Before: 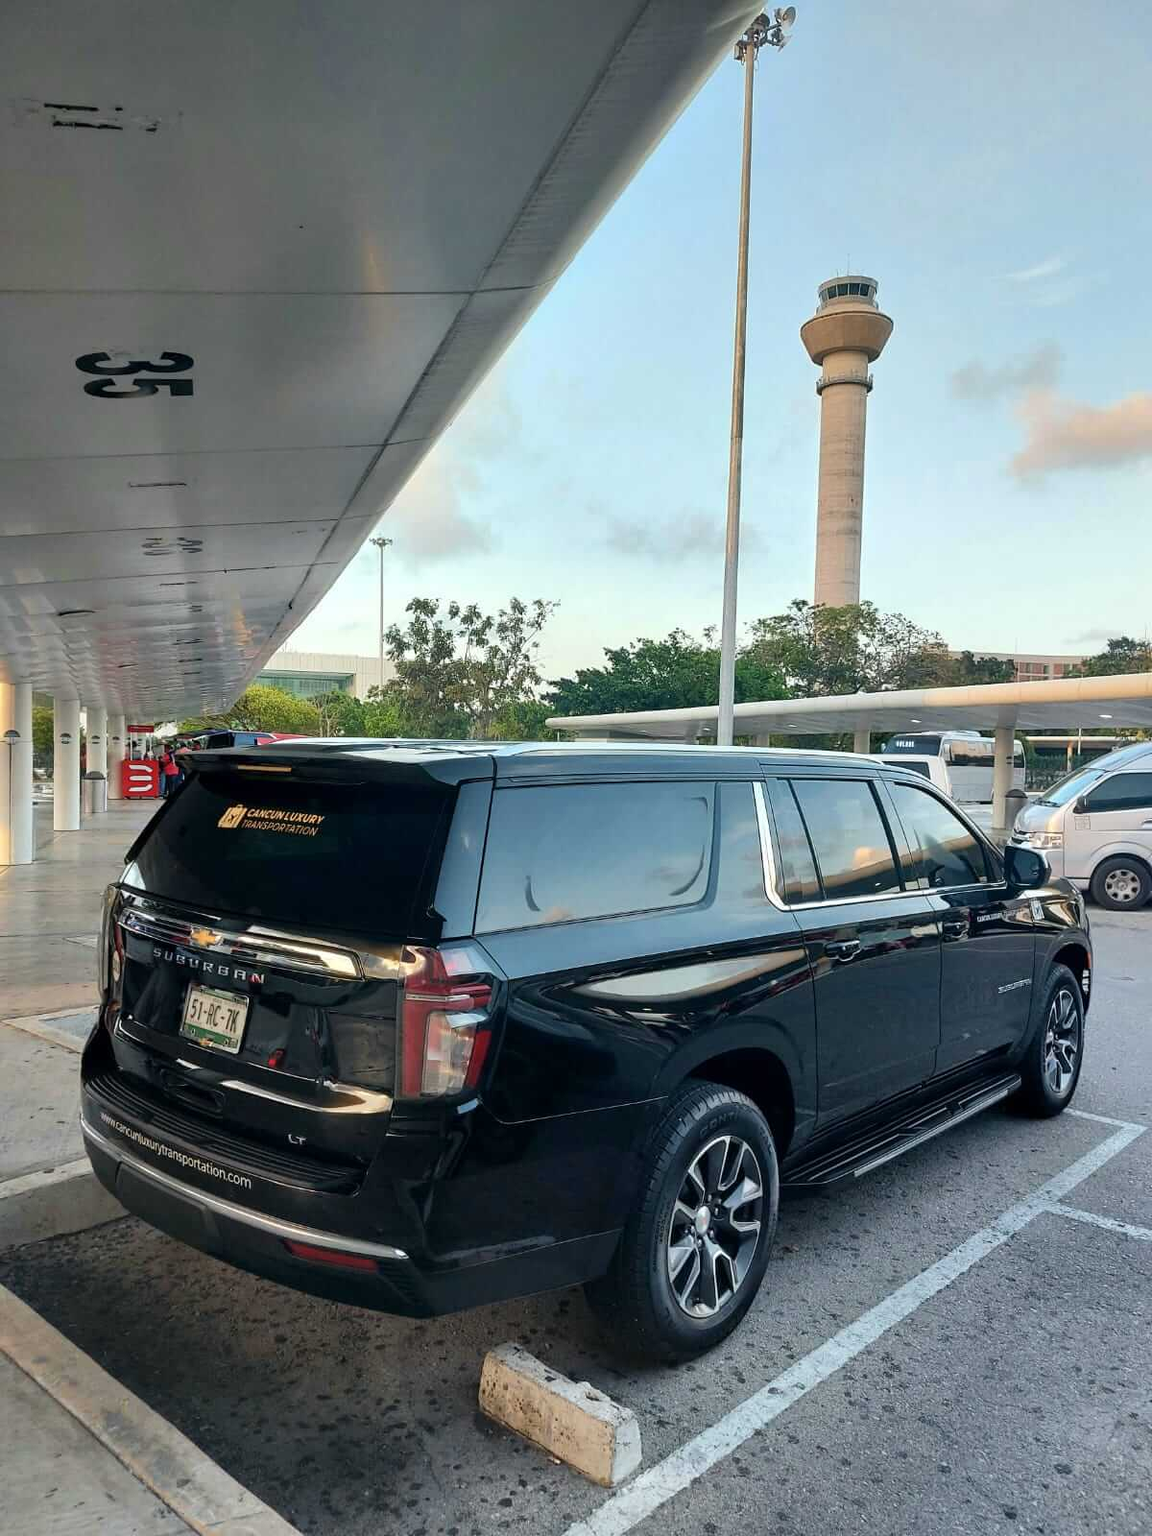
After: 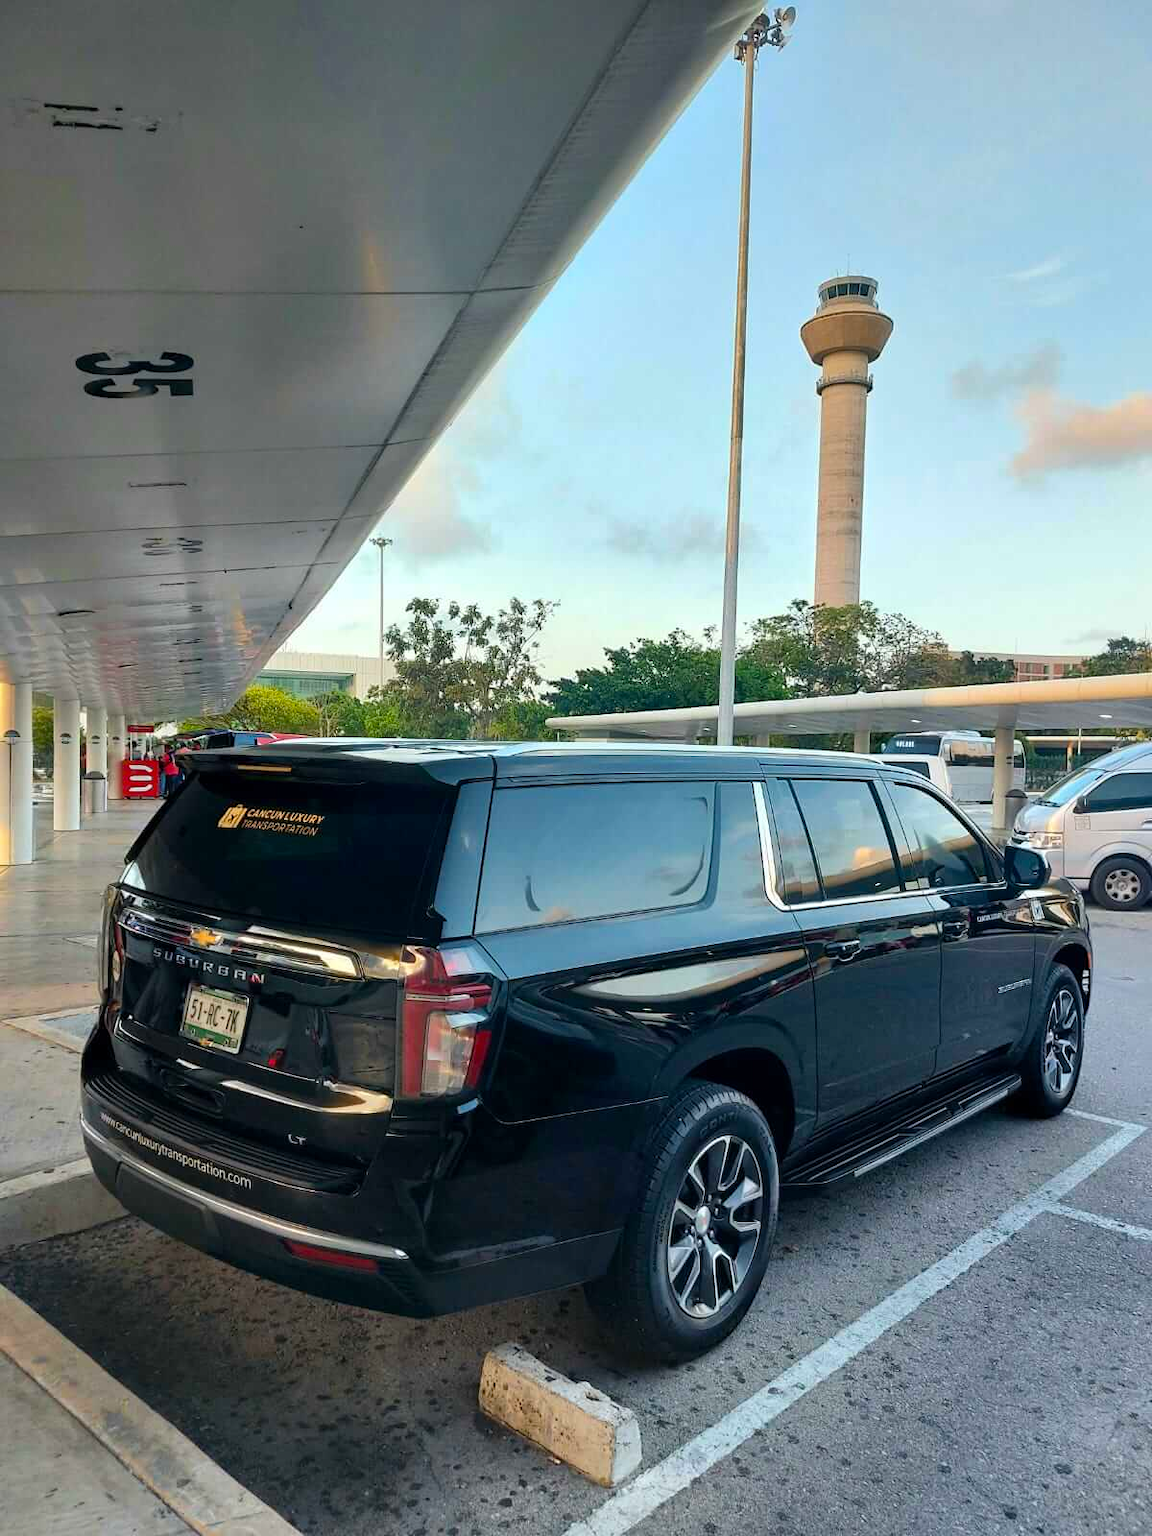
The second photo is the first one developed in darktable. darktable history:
color balance rgb: perceptual saturation grading › global saturation 20%, global vibrance 20%
contrast equalizer: y [[0.5 ×6], [0.5 ×6], [0.975, 0.964, 0.925, 0.865, 0.793, 0.721], [0 ×6], [0 ×6]]
